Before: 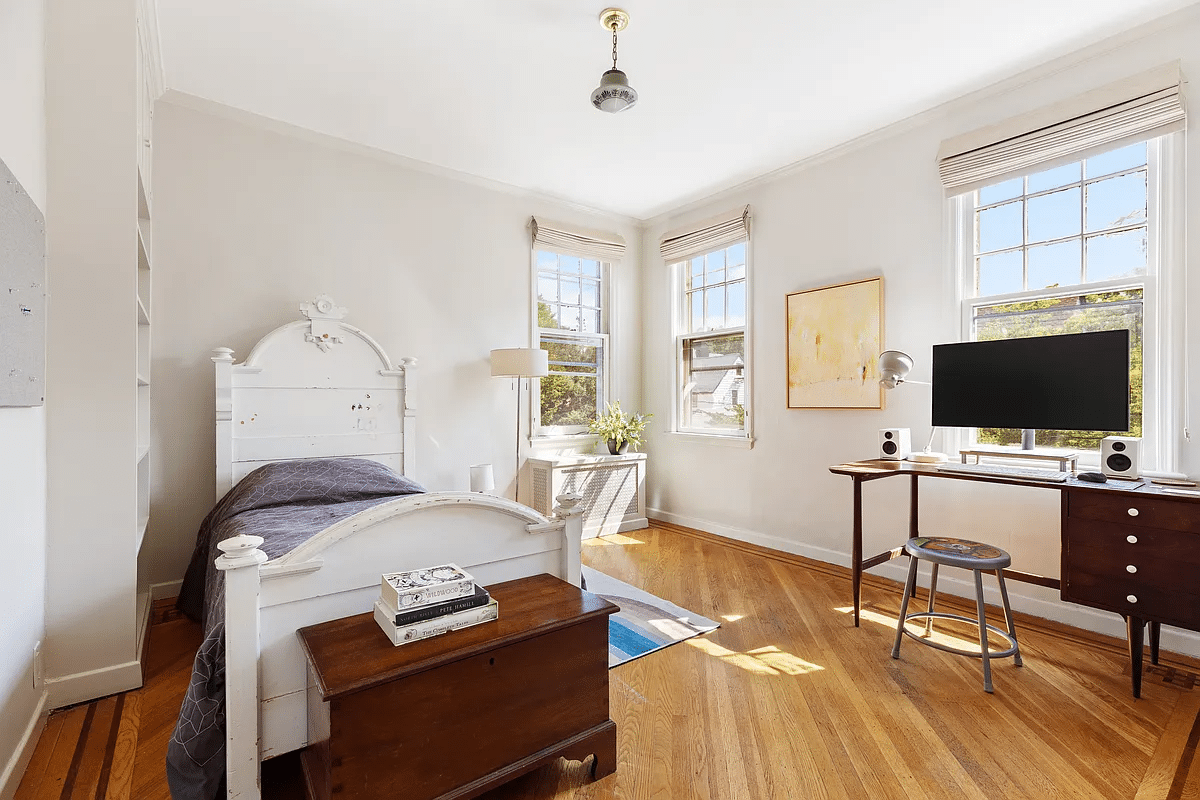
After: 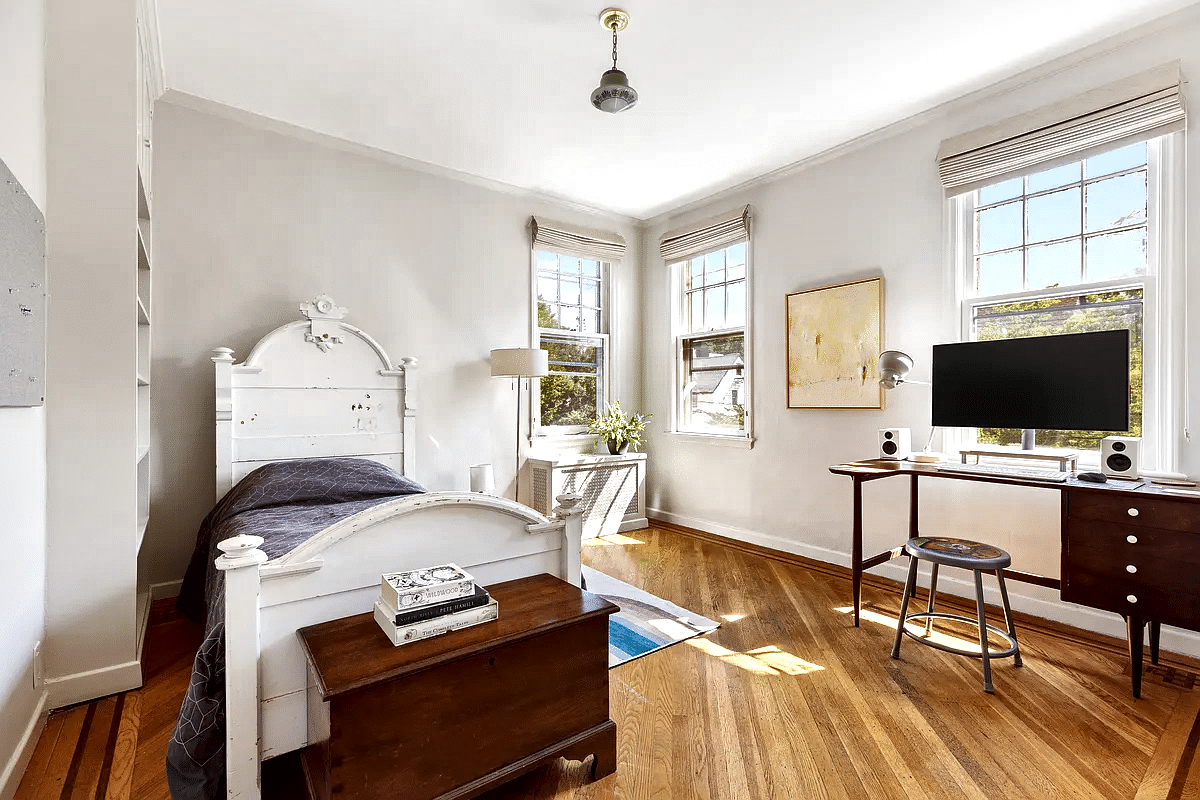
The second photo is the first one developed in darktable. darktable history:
local contrast: mode bilateral grid, contrast 44, coarseness 70, detail 215%, midtone range 0.2
